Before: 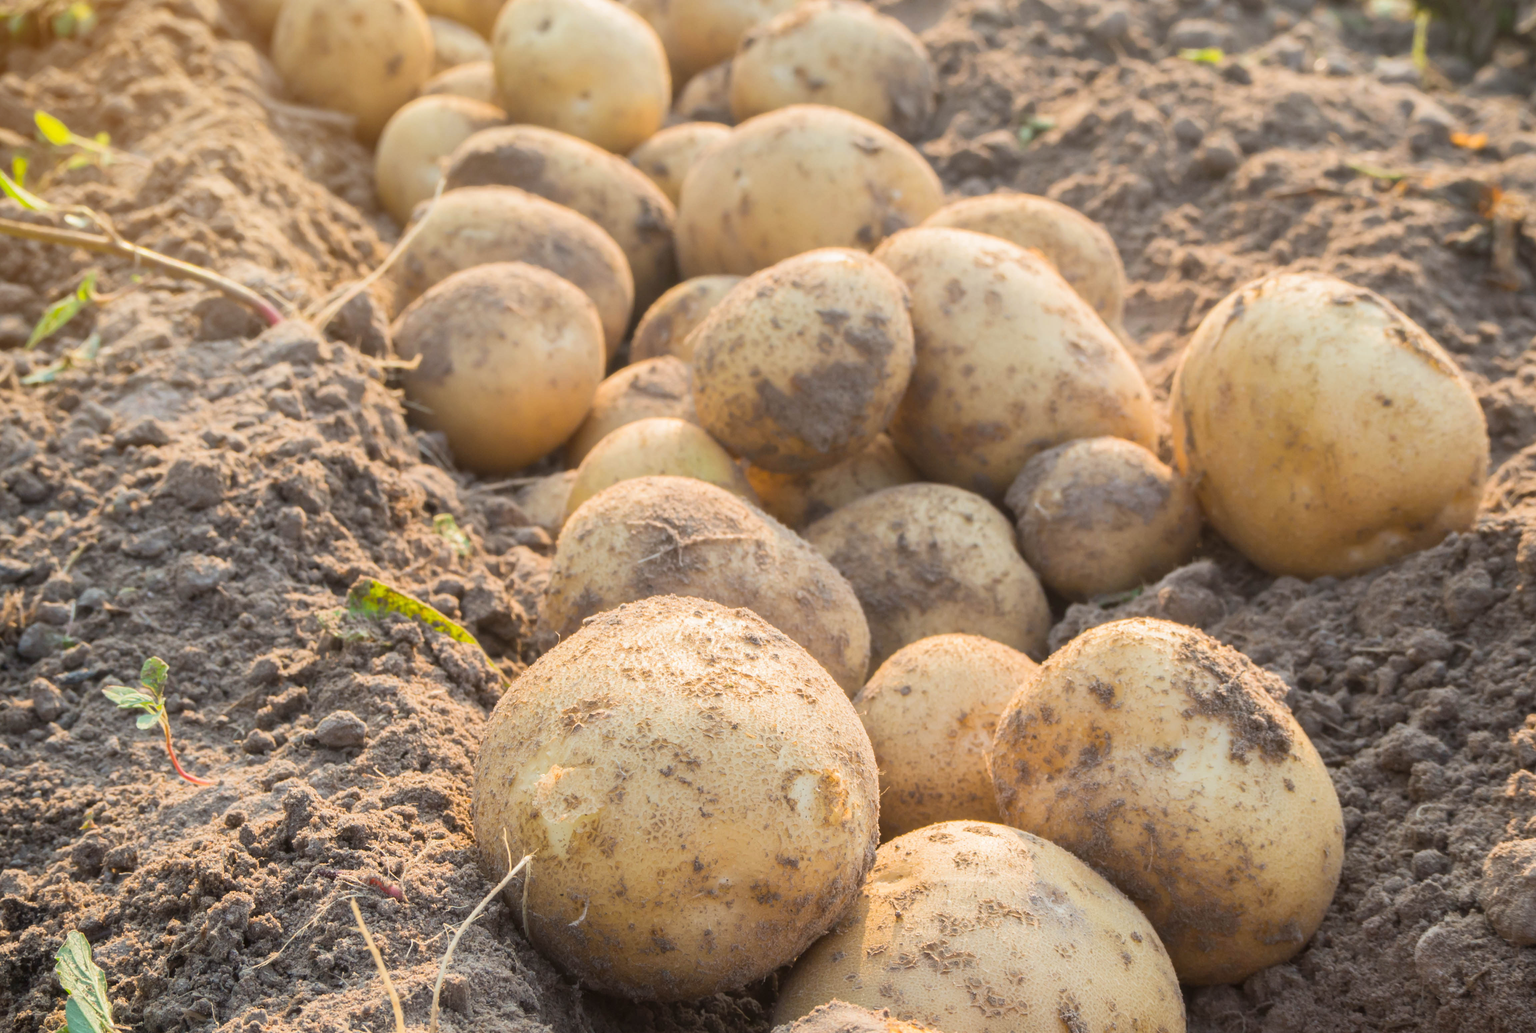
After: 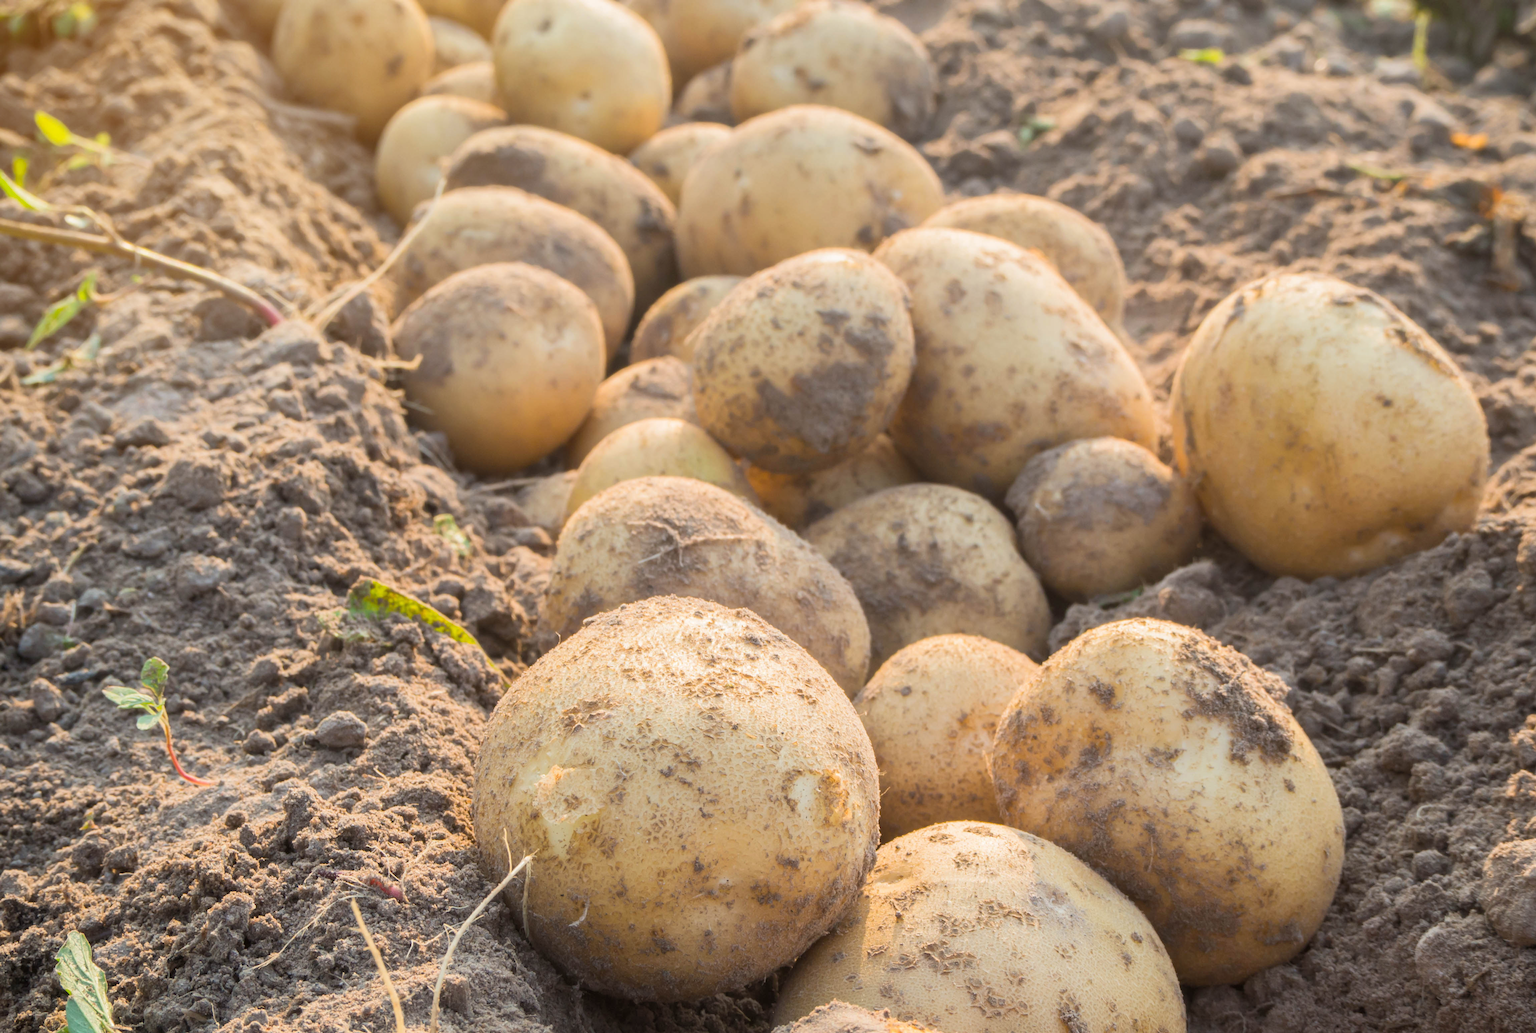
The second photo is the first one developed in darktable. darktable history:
tone equalizer: -8 EV -0.563 EV, edges refinement/feathering 500, mask exposure compensation -1.57 EV, preserve details no
